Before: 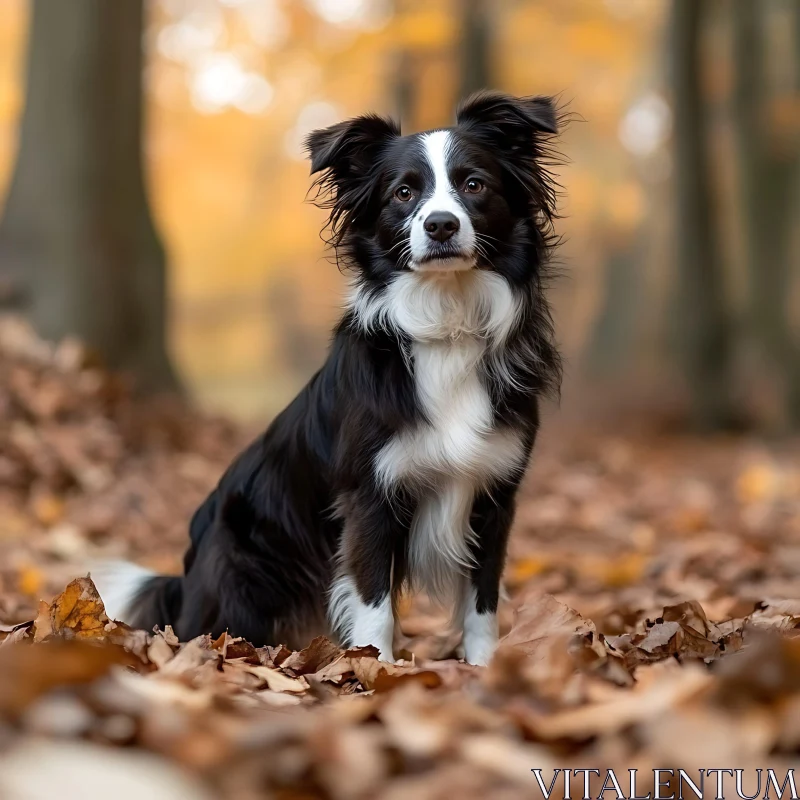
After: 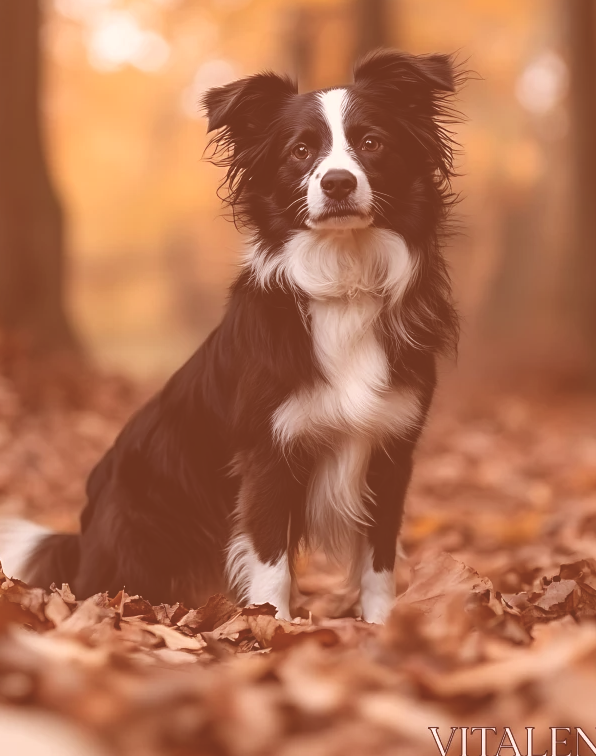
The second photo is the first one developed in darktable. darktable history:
crop and rotate: left 12.935%, top 5.397%, right 12.555%
exposure: black level correction -0.063, exposure -0.049 EV, compensate highlight preservation false
color correction: highlights a* 9.23, highlights b* 8.6, shadows a* 39.67, shadows b* 39.33, saturation 0.802
base curve: preserve colors none
